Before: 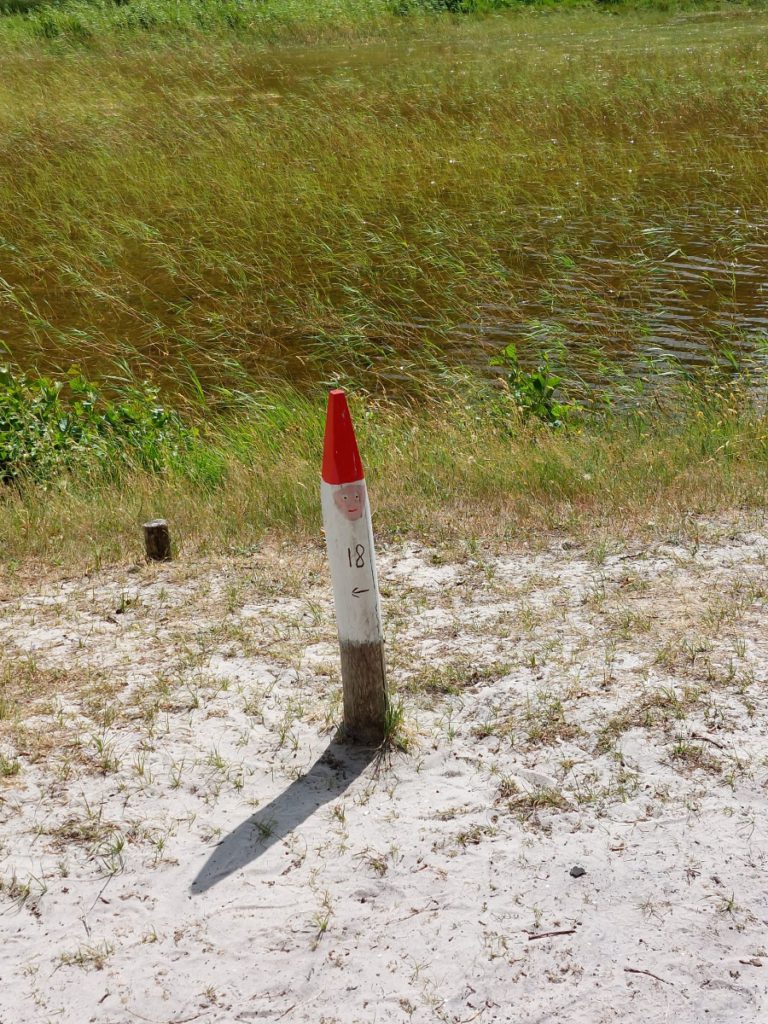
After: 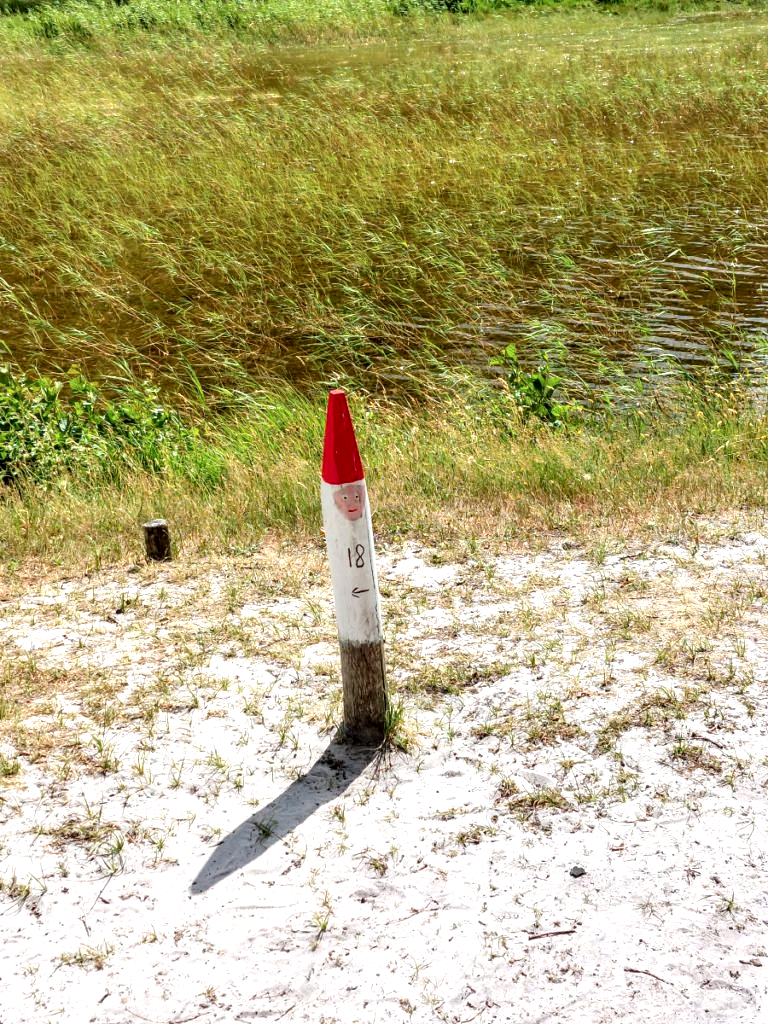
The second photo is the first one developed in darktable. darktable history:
local contrast: highlights 60%, shadows 60%, detail 160%
tone curve: curves: ch0 [(0, 0.008) (0.046, 0.032) (0.151, 0.108) (0.367, 0.379) (0.496, 0.526) (0.771, 0.786) (0.857, 0.85) (1, 0.965)]; ch1 [(0, 0) (0.248, 0.252) (0.388, 0.383) (0.482, 0.478) (0.499, 0.499) (0.518, 0.518) (0.544, 0.552) (0.585, 0.617) (0.683, 0.735) (0.823, 0.894) (1, 1)]; ch2 [(0, 0) (0.302, 0.284) (0.427, 0.417) (0.473, 0.47) (0.503, 0.503) (0.523, 0.518) (0.55, 0.563) (0.624, 0.643) (0.753, 0.764) (1, 1)], color space Lab, independent channels, preserve colors none
exposure: black level correction -0.005, exposure 0.622 EV, compensate highlight preservation false
